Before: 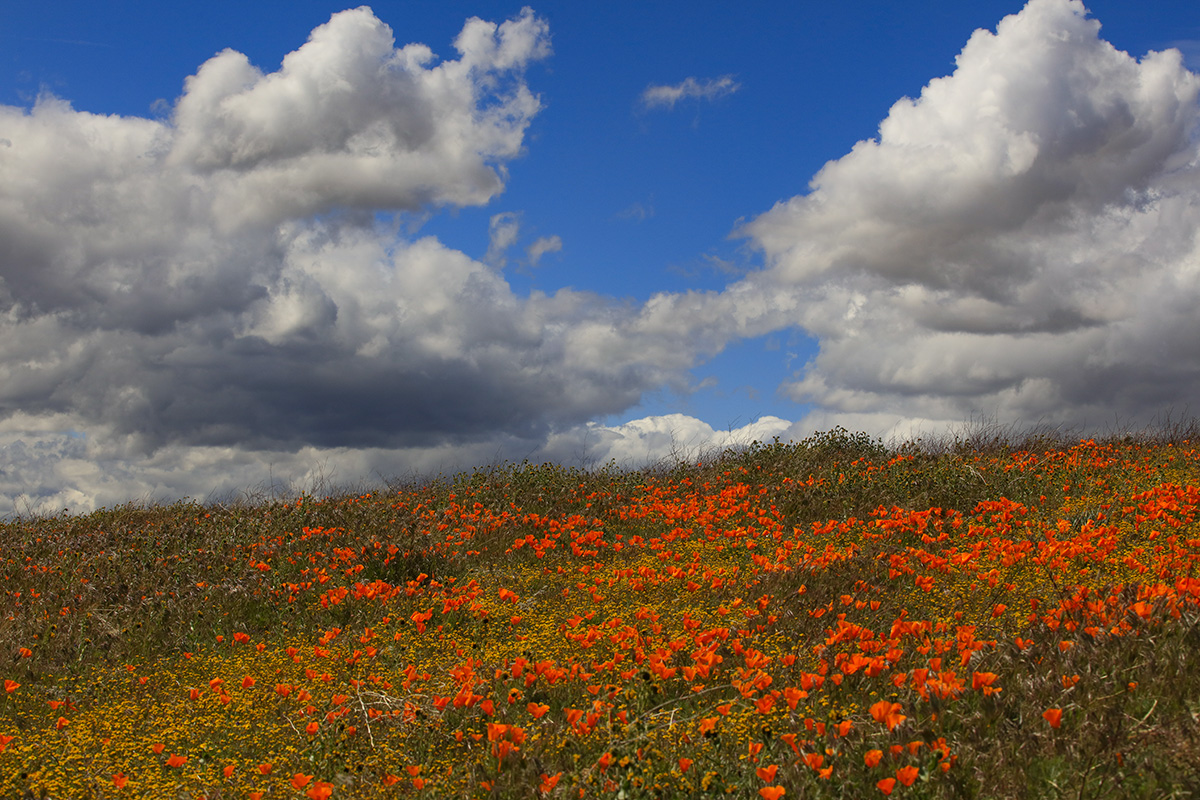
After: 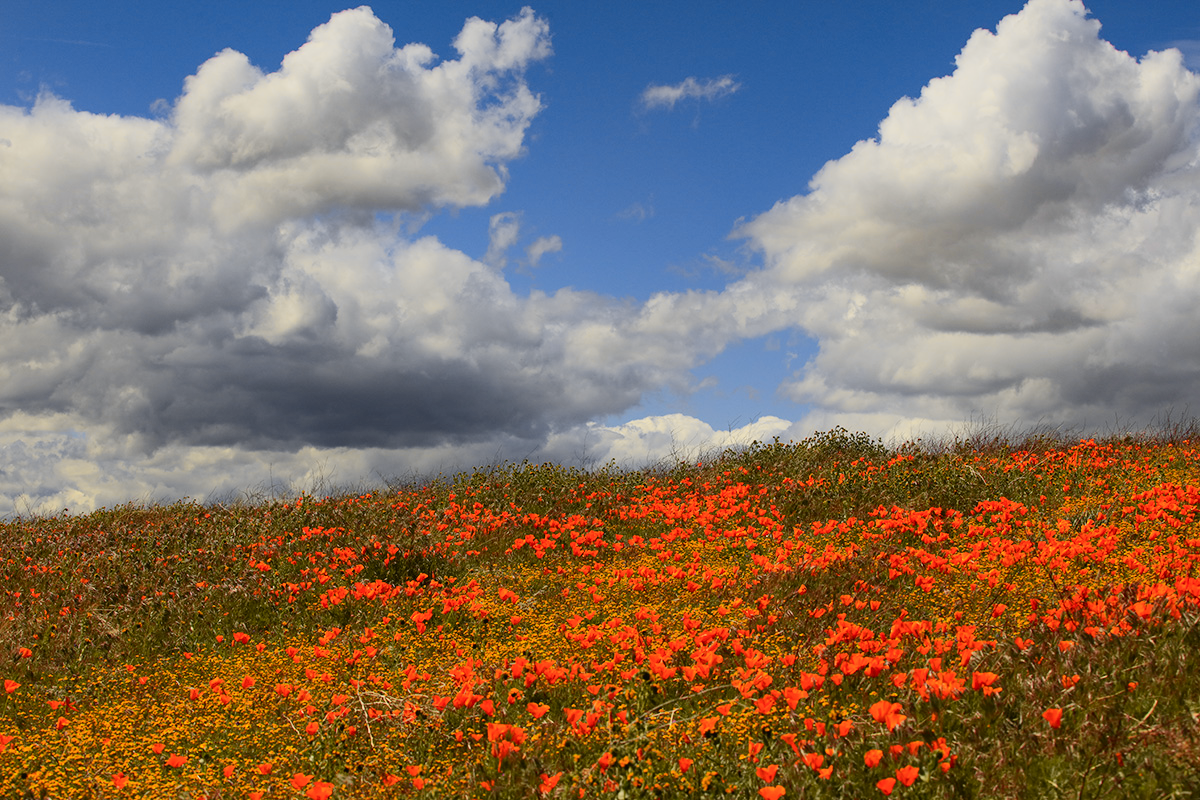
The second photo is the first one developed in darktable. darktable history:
contrast brightness saturation: saturation -0.1
tone curve: curves: ch0 [(0, 0.017) (0.239, 0.277) (0.508, 0.593) (0.826, 0.855) (1, 0.945)]; ch1 [(0, 0) (0.401, 0.42) (0.442, 0.47) (0.492, 0.498) (0.511, 0.504) (0.555, 0.586) (0.681, 0.739) (1, 1)]; ch2 [(0, 0) (0.411, 0.433) (0.5, 0.504) (0.545, 0.574) (1, 1)], color space Lab, independent channels, preserve colors none
